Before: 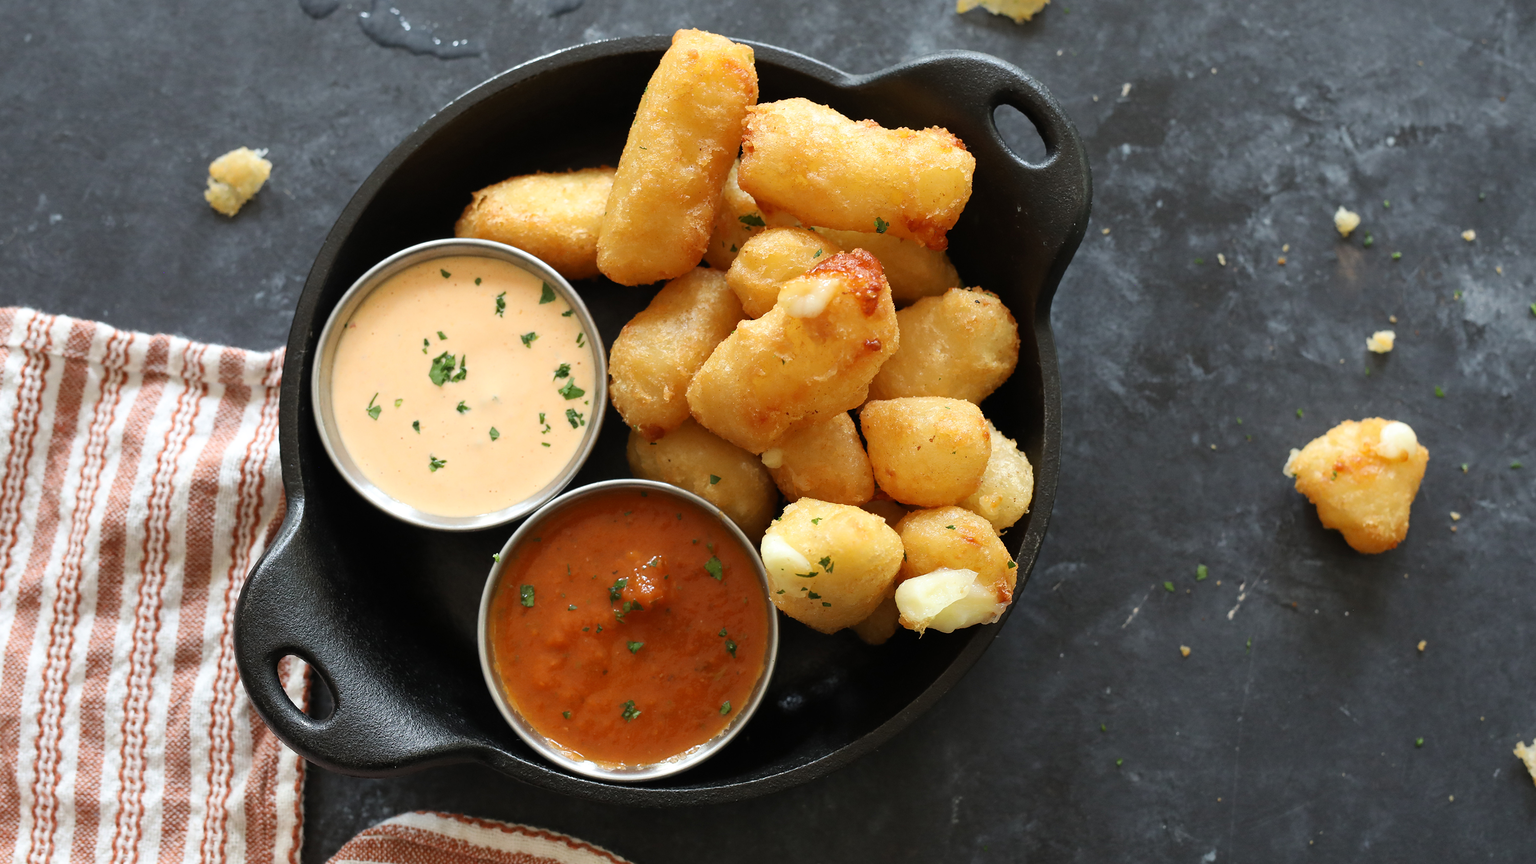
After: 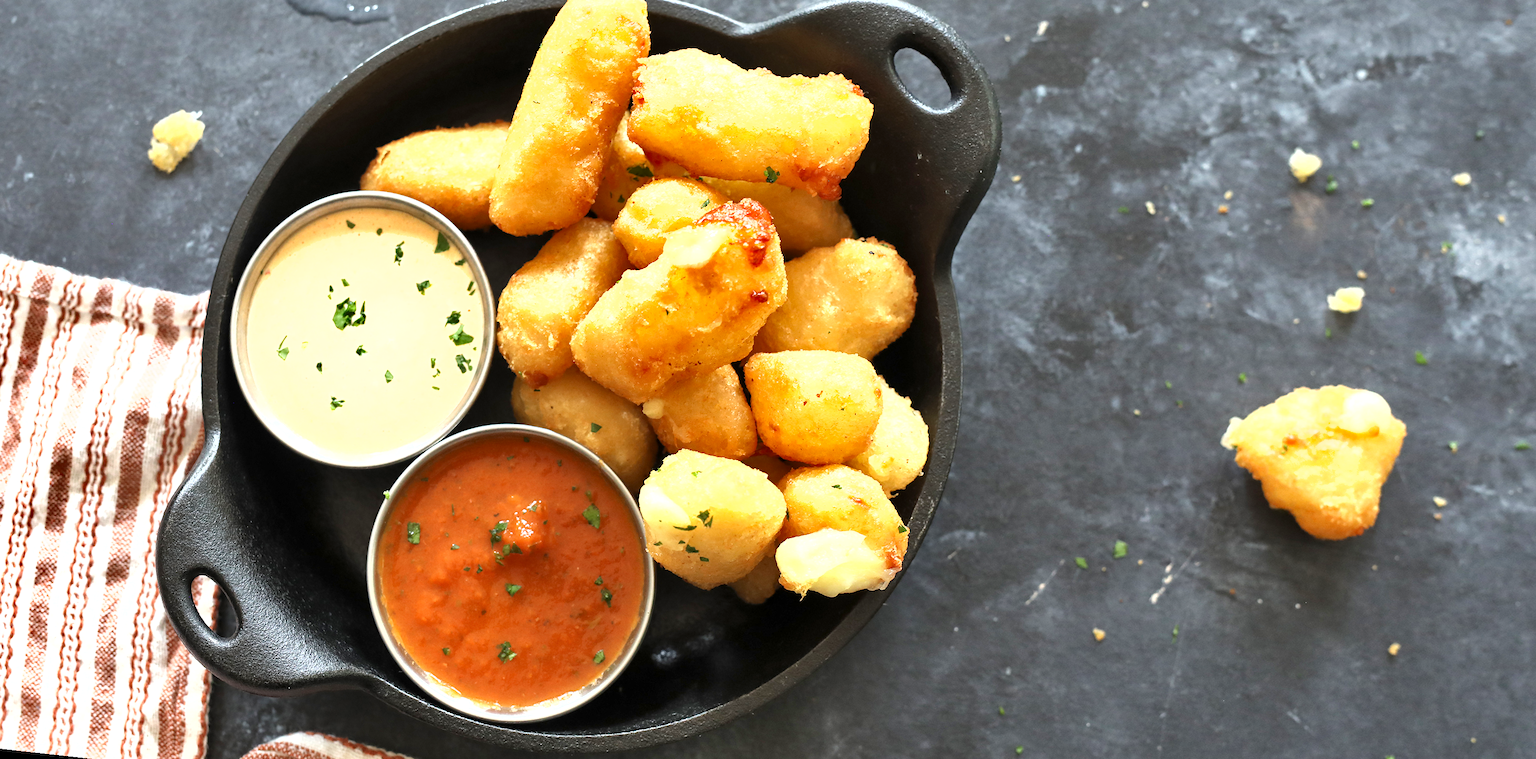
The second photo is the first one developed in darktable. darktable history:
shadows and highlights: low approximation 0.01, soften with gaussian
rotate and perspective: rotation 1.69°, lens shift (vertical) -0.023, lens shift (horizontal) -0.291, crop left 0.025, crop right 0.988, crop top 0.092, crop bottom 0.842
white balance: red 1, blue 1
exposure: exposure 1.061 EV, compensate highlight preservation false
local contrast: highlights 100%, shadows 100%, detail 120%, midtone range 0.2
